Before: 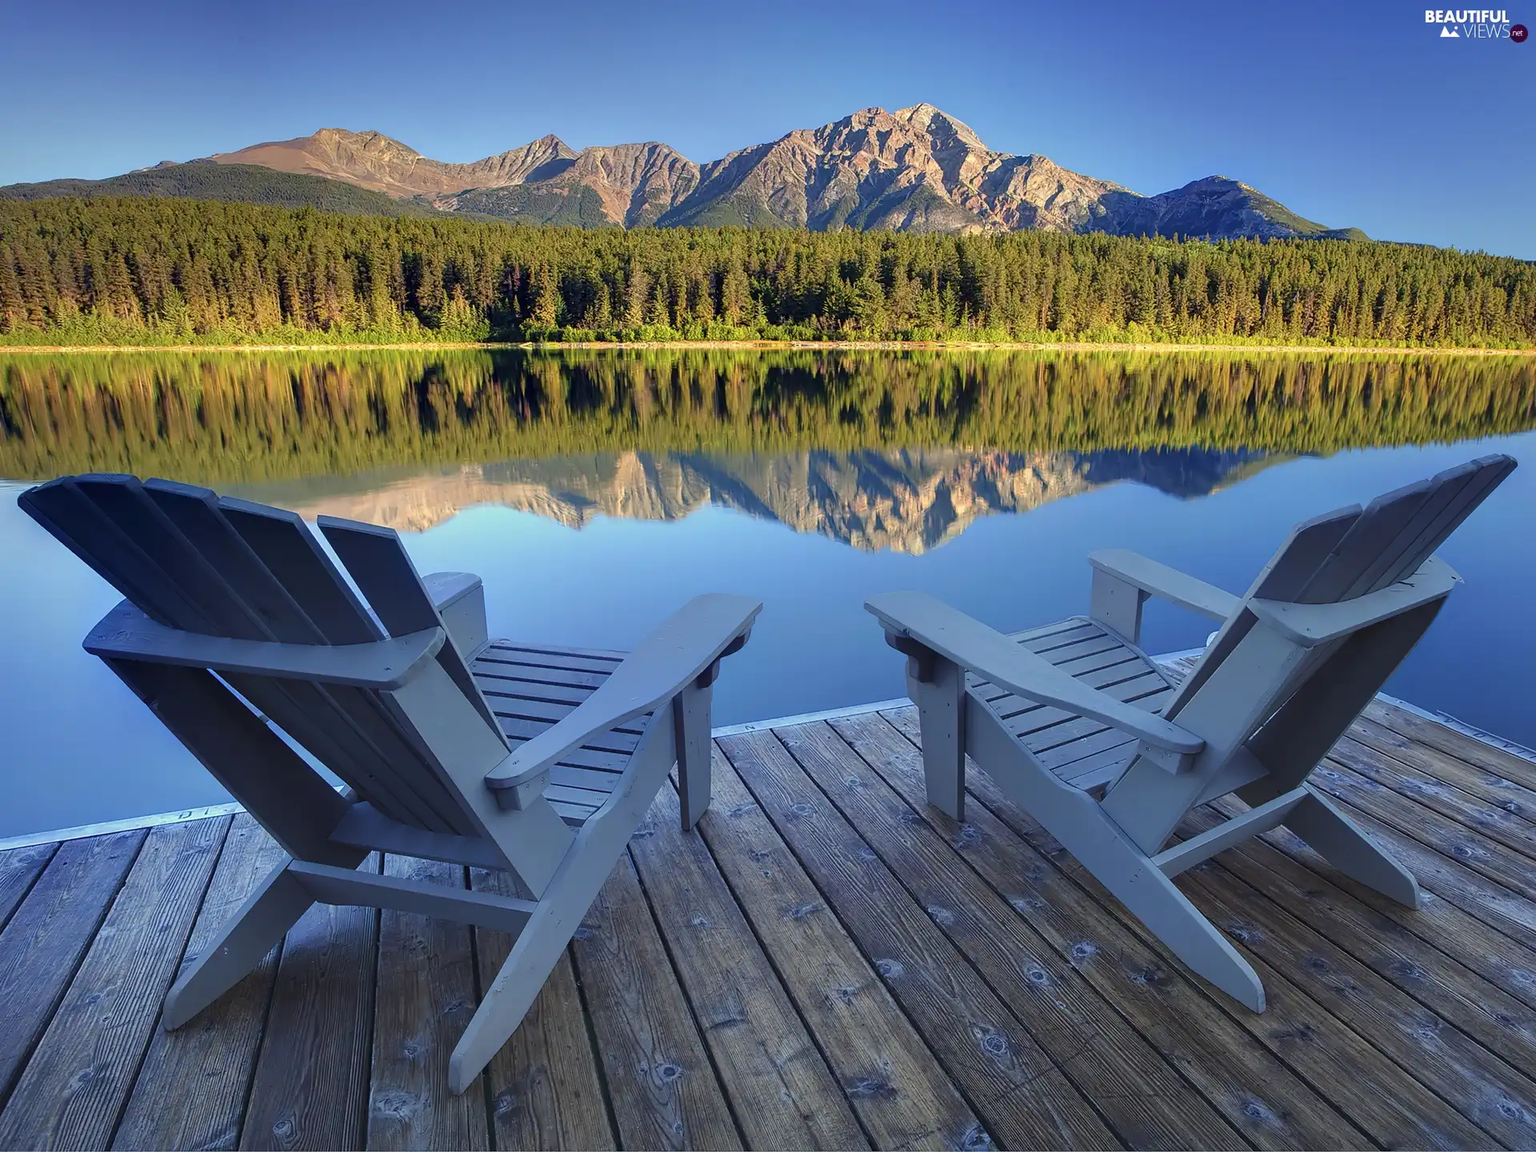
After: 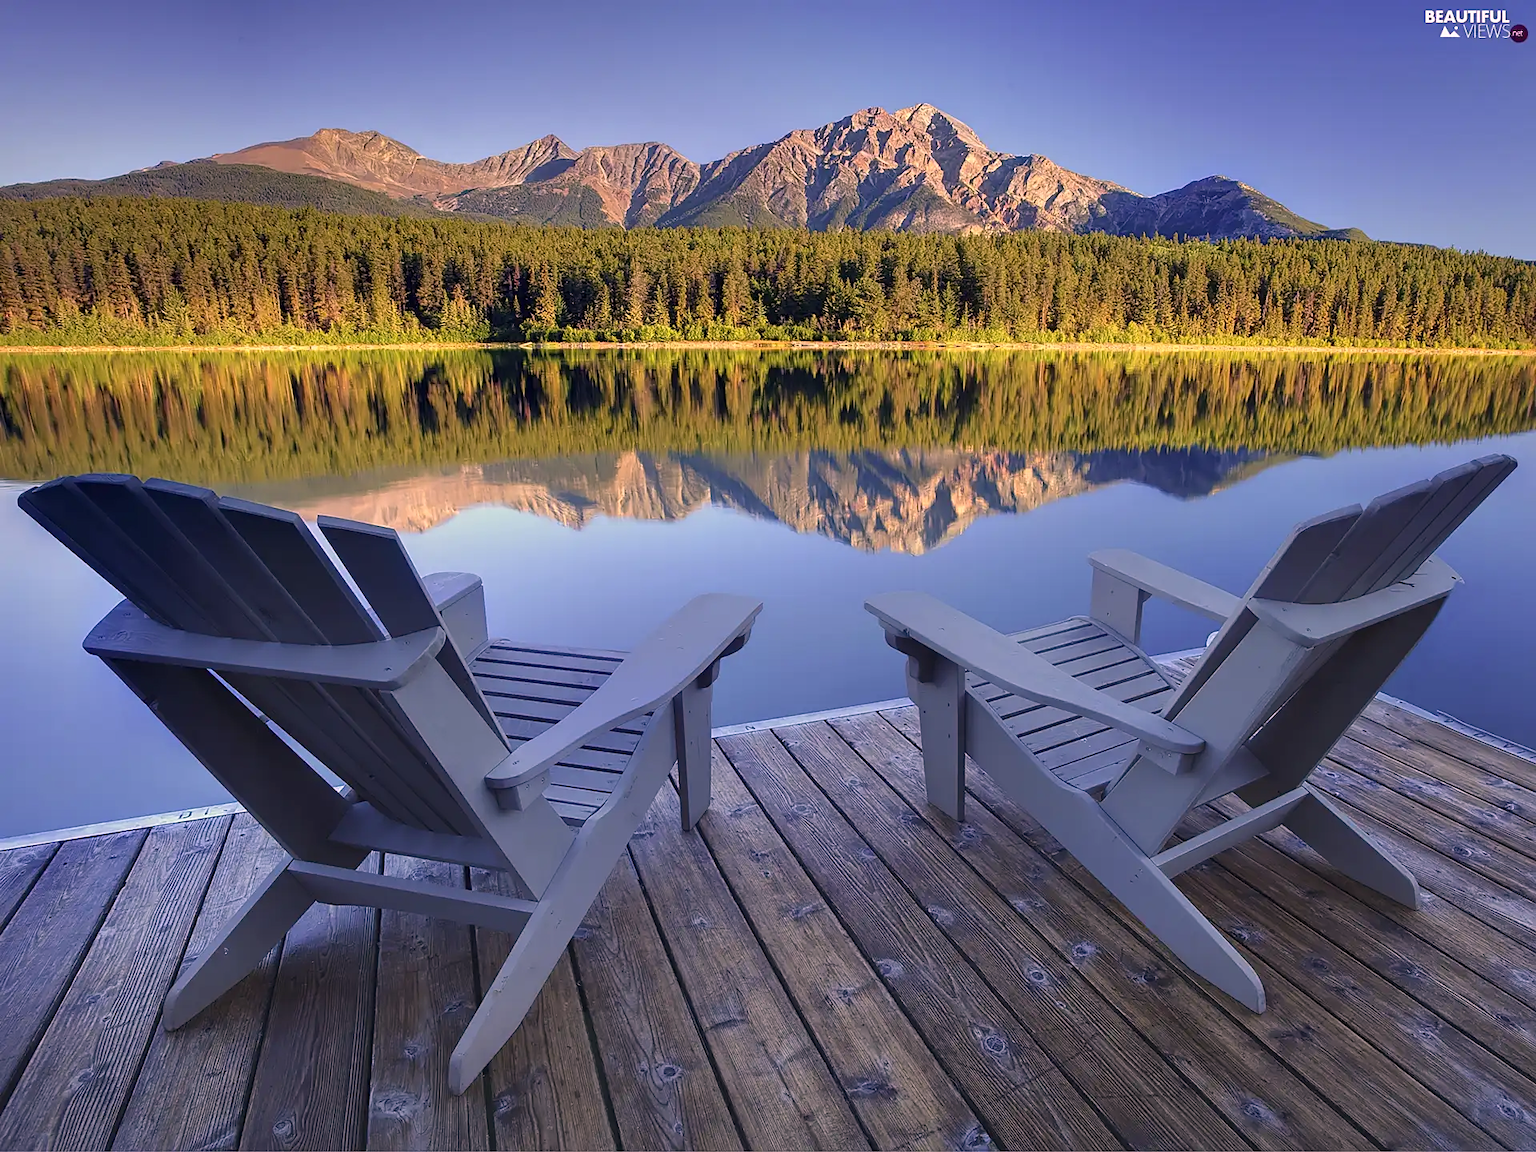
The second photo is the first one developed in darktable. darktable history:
sharpen: amount 0.215
color correction: highlights a* 14.52, highlights b* 4.72
